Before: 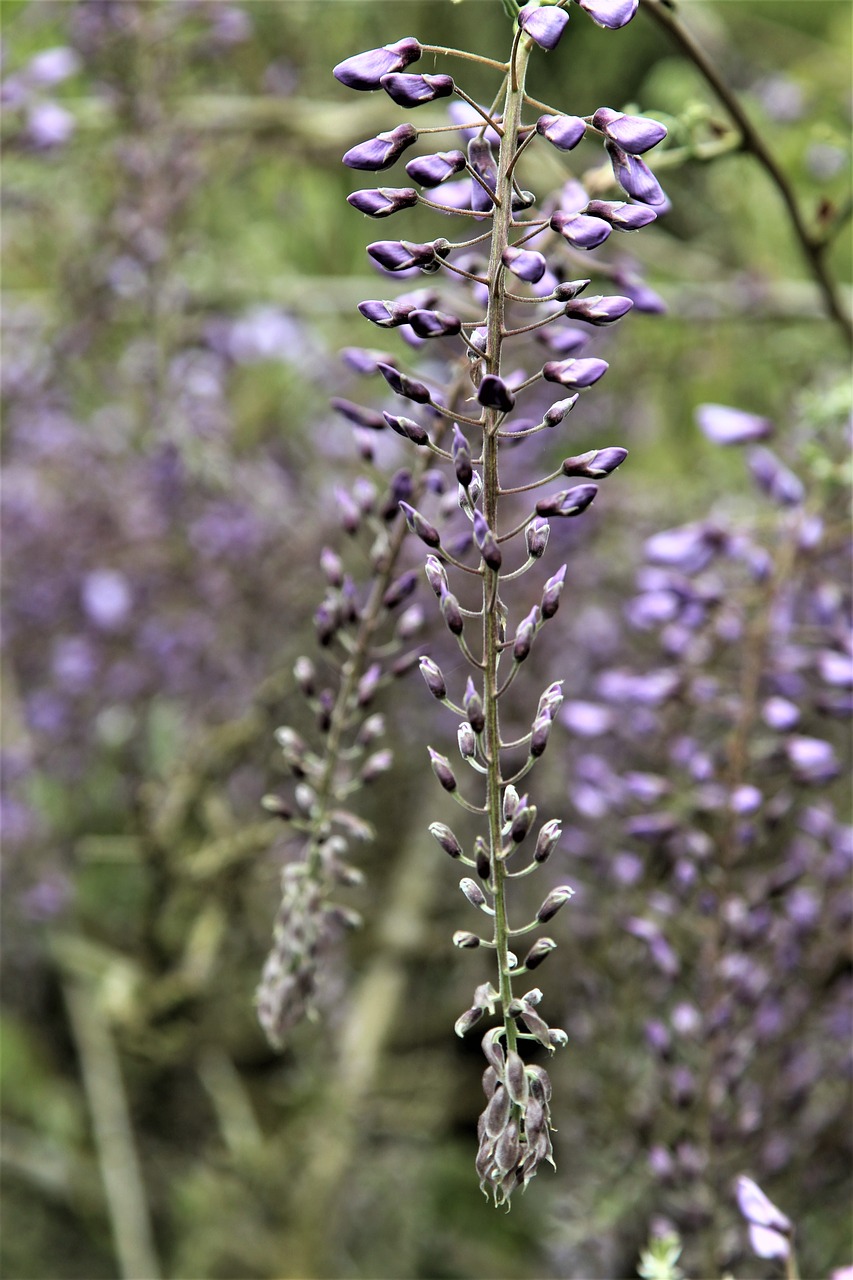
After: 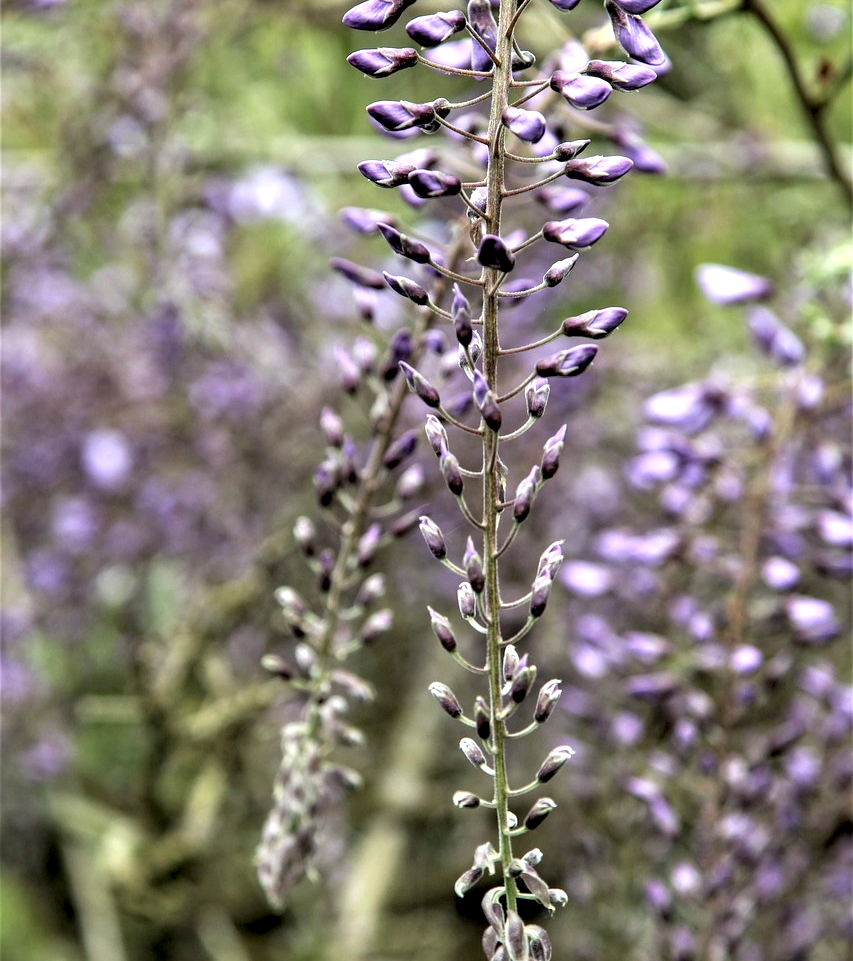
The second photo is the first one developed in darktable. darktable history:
exposure: black level correction 0.004, exposure 0.414 EV, compensate highlight preservation false
crop: top 11.013%, bottom 13.899%
local contrast: on, module defaults
